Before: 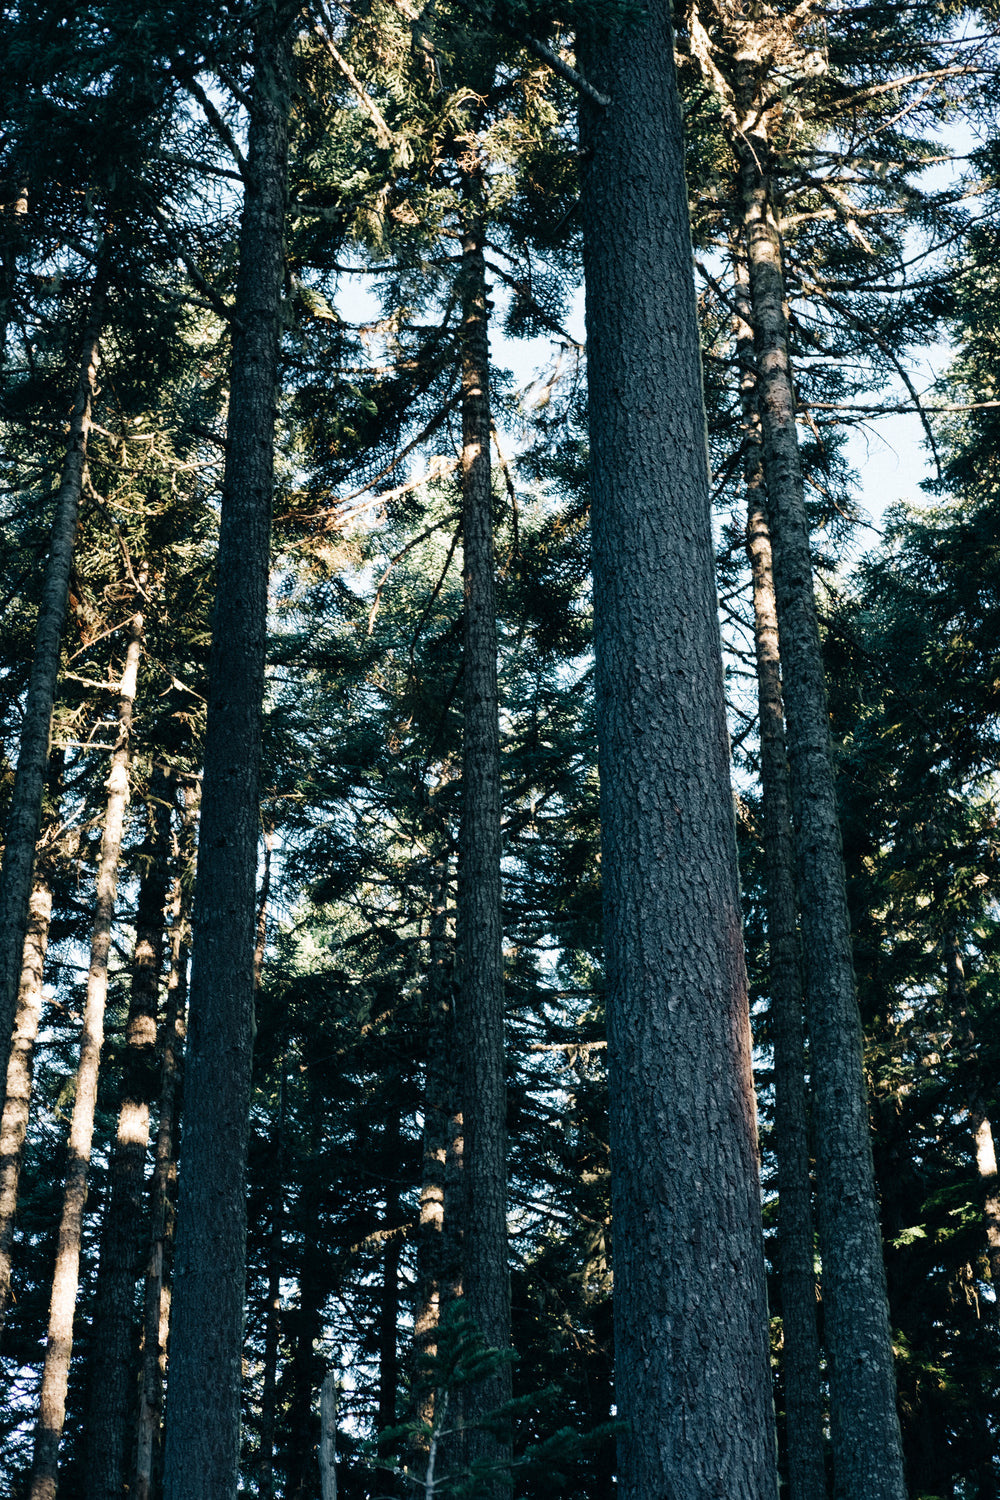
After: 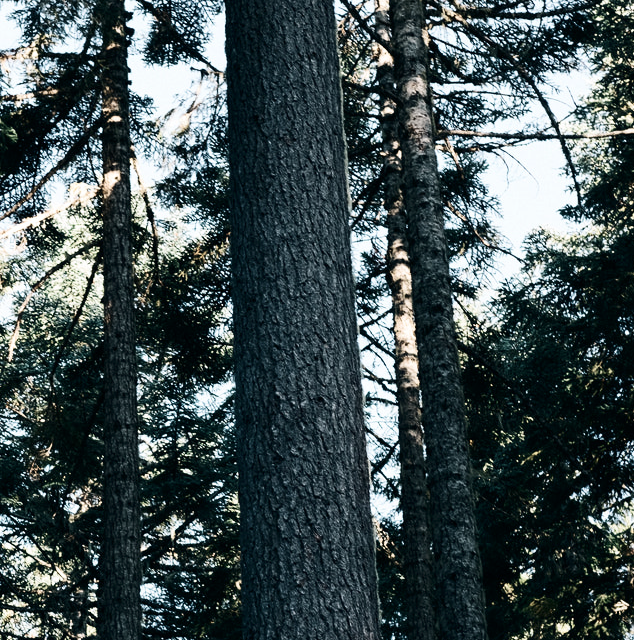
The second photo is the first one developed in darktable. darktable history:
contrast brightness saturation: contrast 0.246, saturation -0.31
crop: left 36.098%, top 18.206%, right 0.412%, bottom 38.312%
